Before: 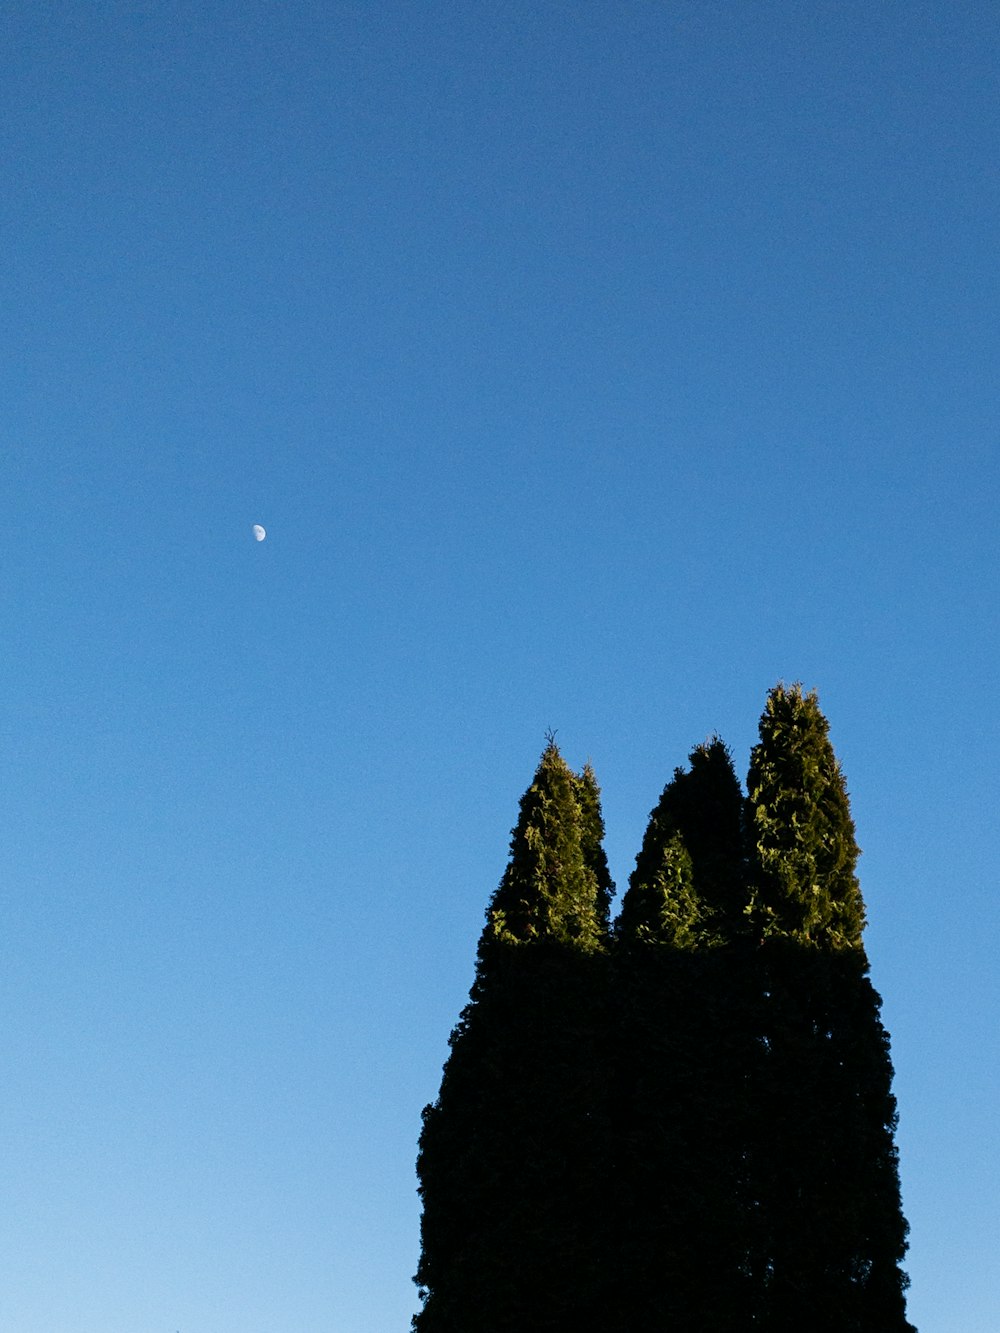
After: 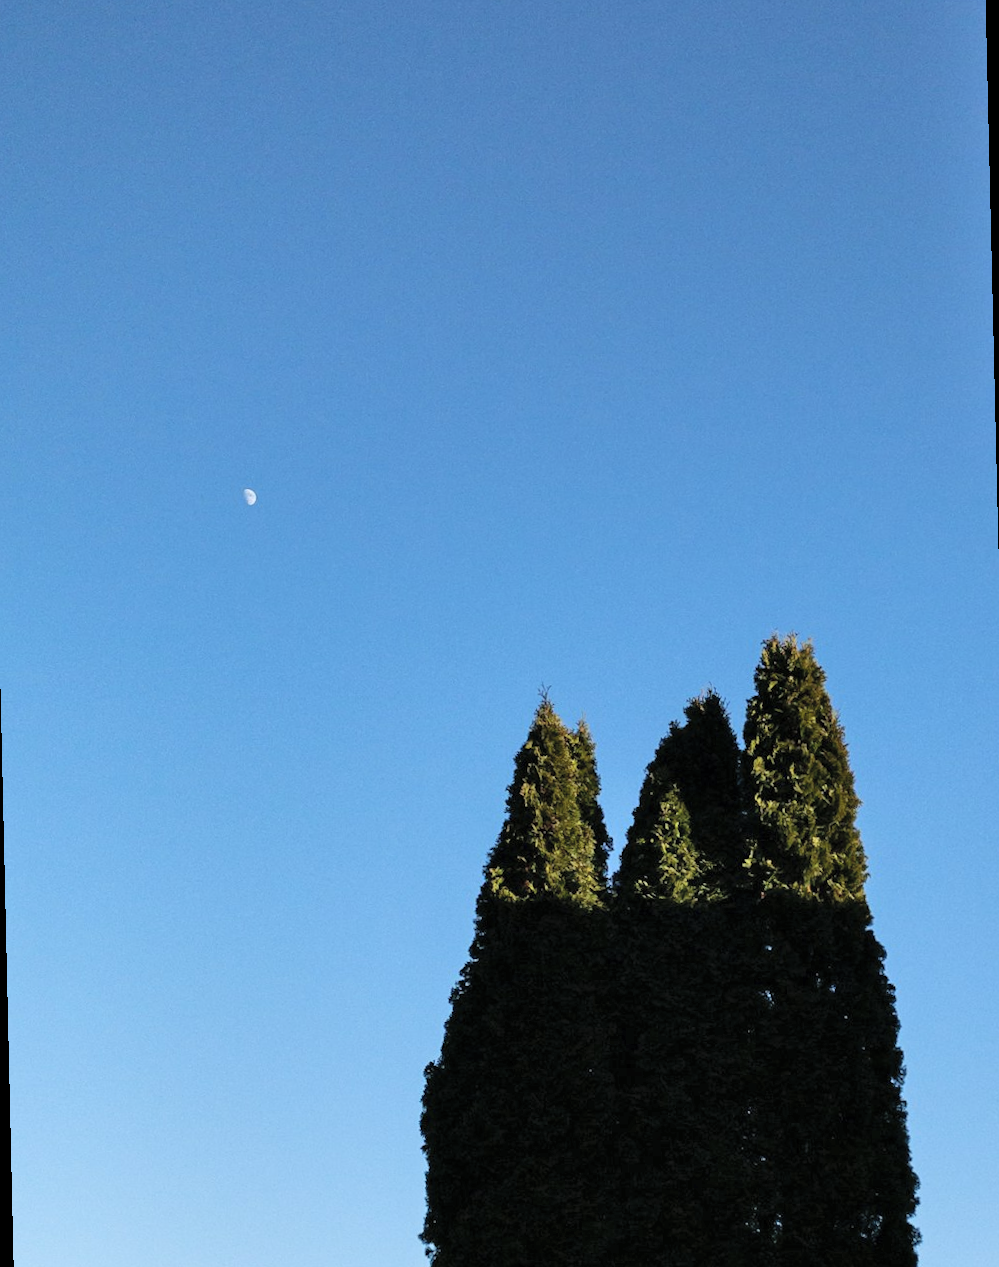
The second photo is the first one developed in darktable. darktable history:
rotate and perspective: rotation -1.32°, lens shift (horizontal) -0.031, crop left 0.015, crop right 0.985, crop top 0.047, crop bottom 0.982
contrast brightness saturation: brightness 0.15
shadows and highlights: shadows 37.27, highlights -28.18, soften with gaussian
